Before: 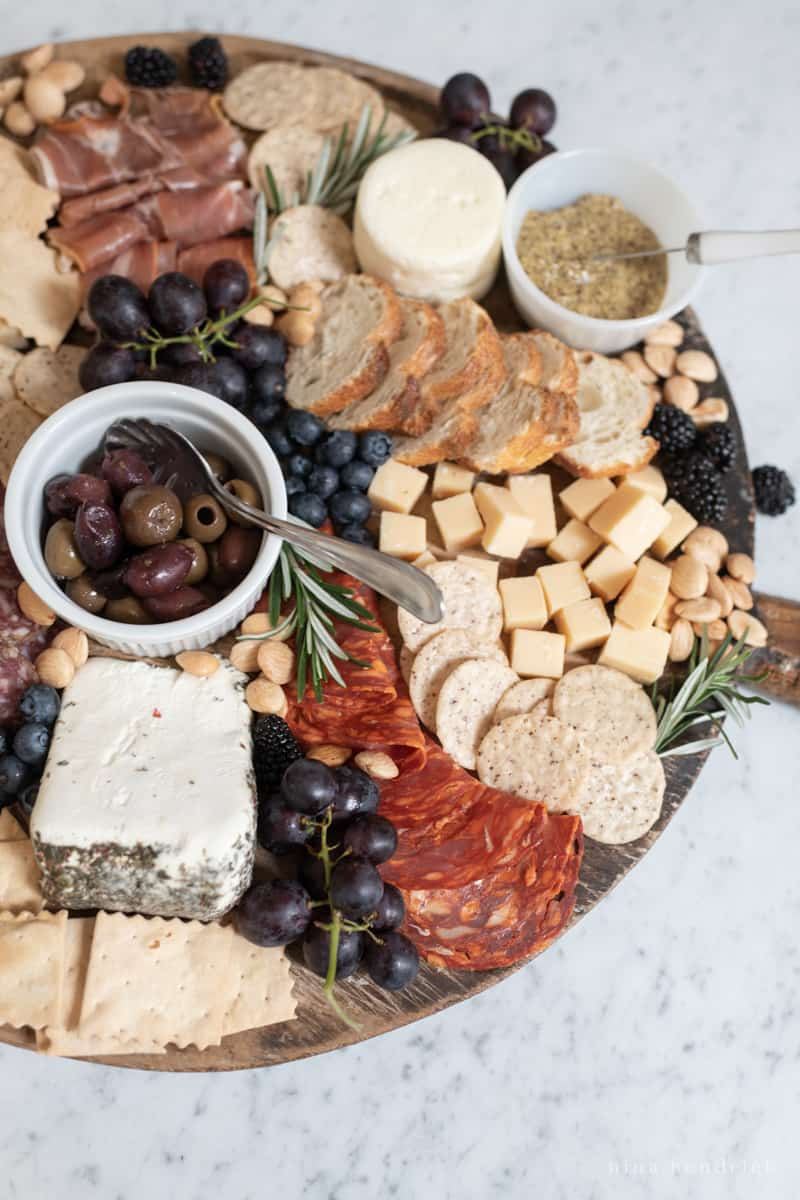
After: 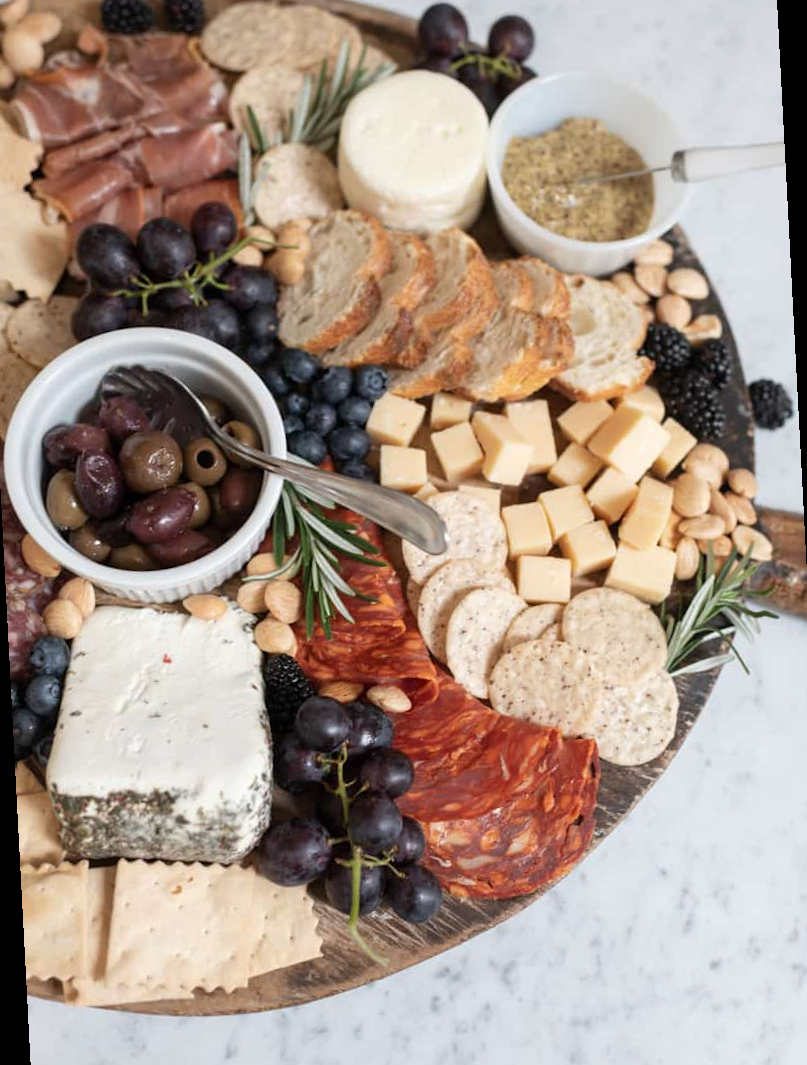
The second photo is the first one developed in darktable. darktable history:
exposure: compensate highlight preservation false
rotate and perspective: rotation -3°, crop left 0.031, crop right 0.968, crop top 0.07, crop bottom 0.93
